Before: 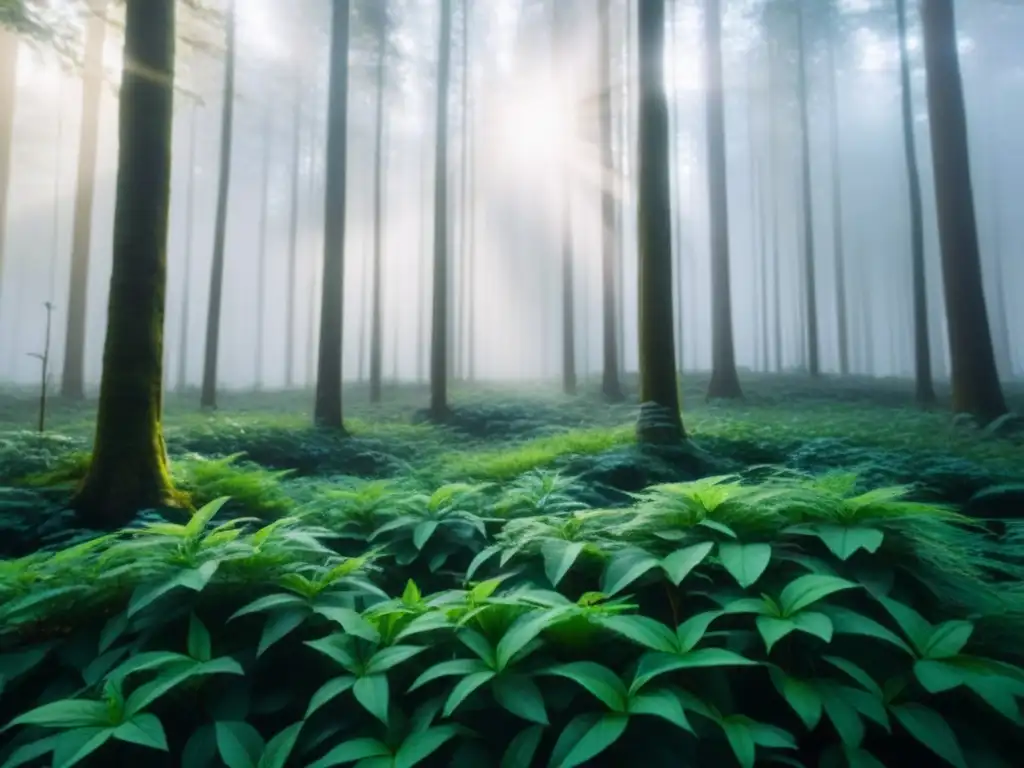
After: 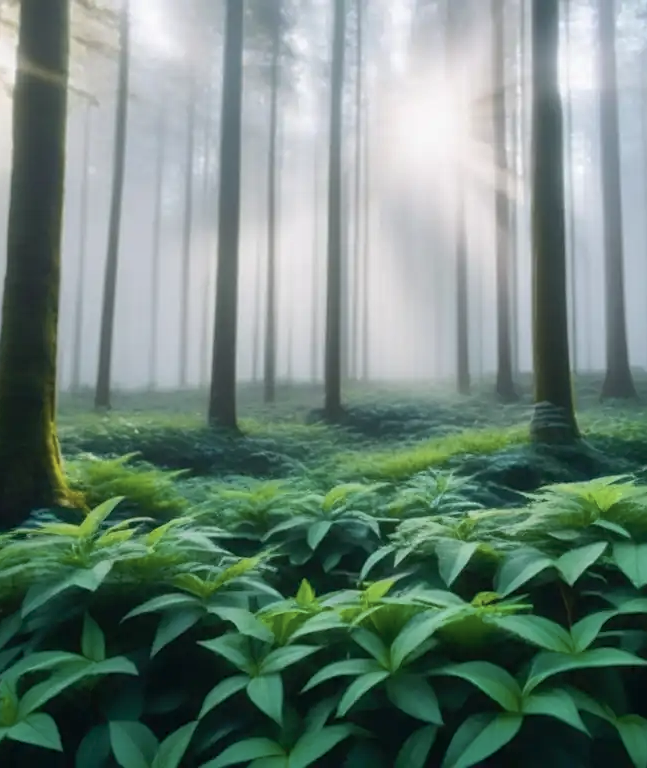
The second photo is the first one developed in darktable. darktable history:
crop: left 10.427%, right 26.342%
shadows and highlights: on, module defaults
contrast brightness saturation: contrast 0.095, saturation -0.361
sharpen: amount 0.208
color balance rgb: perceptual saturation grading › global saturation 19.721%, global vibrance 20%
